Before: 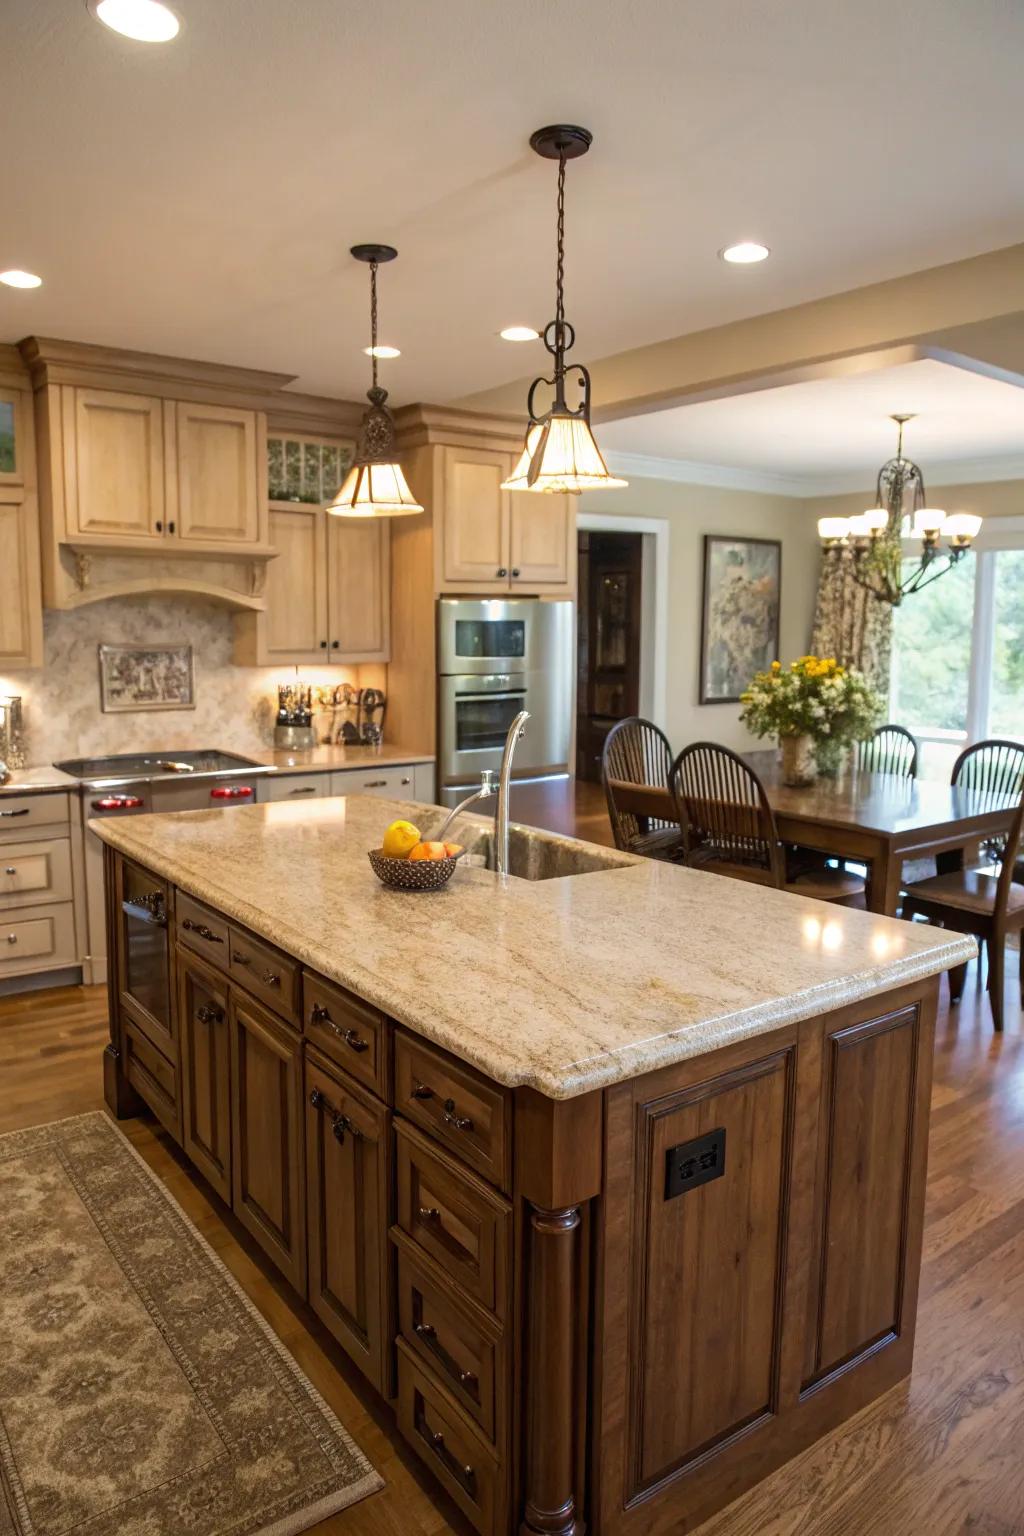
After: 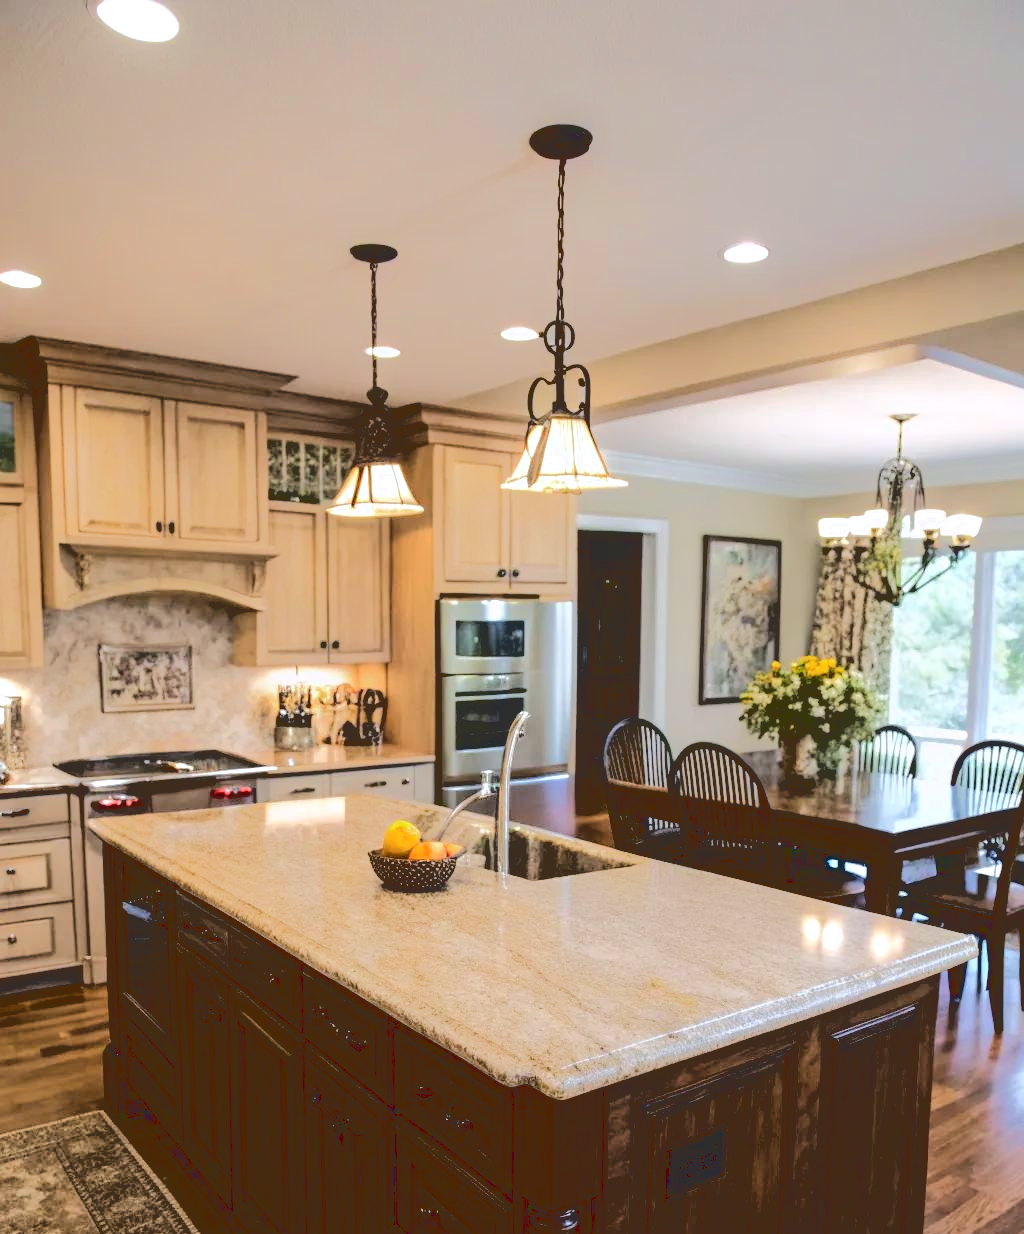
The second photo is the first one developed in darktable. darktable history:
white balance: red 0.984, blue 1.059
crop: bottom 19.644%
base curve: curves: ch0 [(0.065, 0.026) (0.236, 0.358) (0.53, 0.546) (0.777, 0.841) (0.924, 0.992)], preserve colors average RGB
